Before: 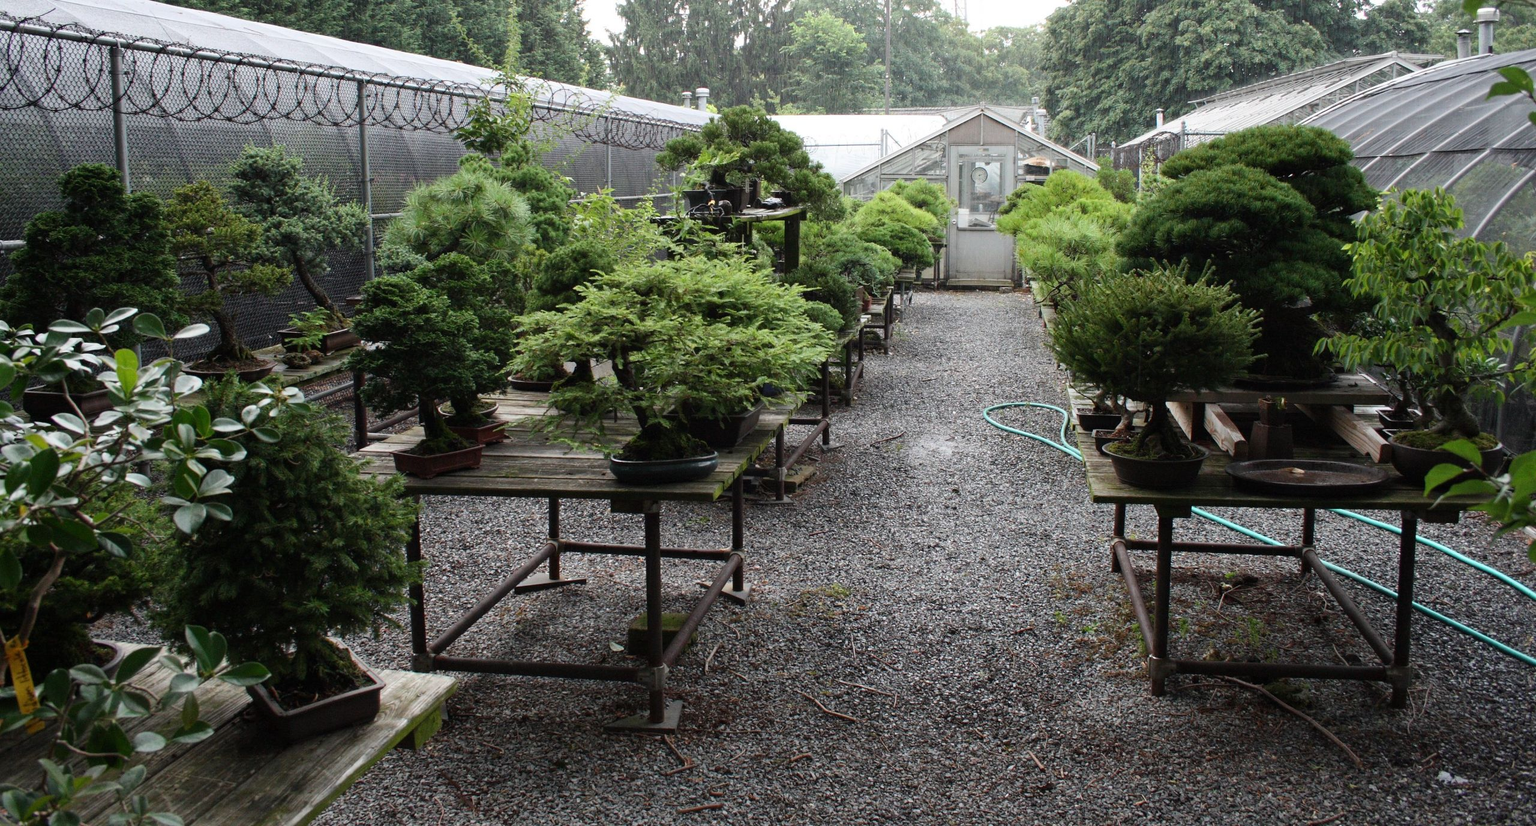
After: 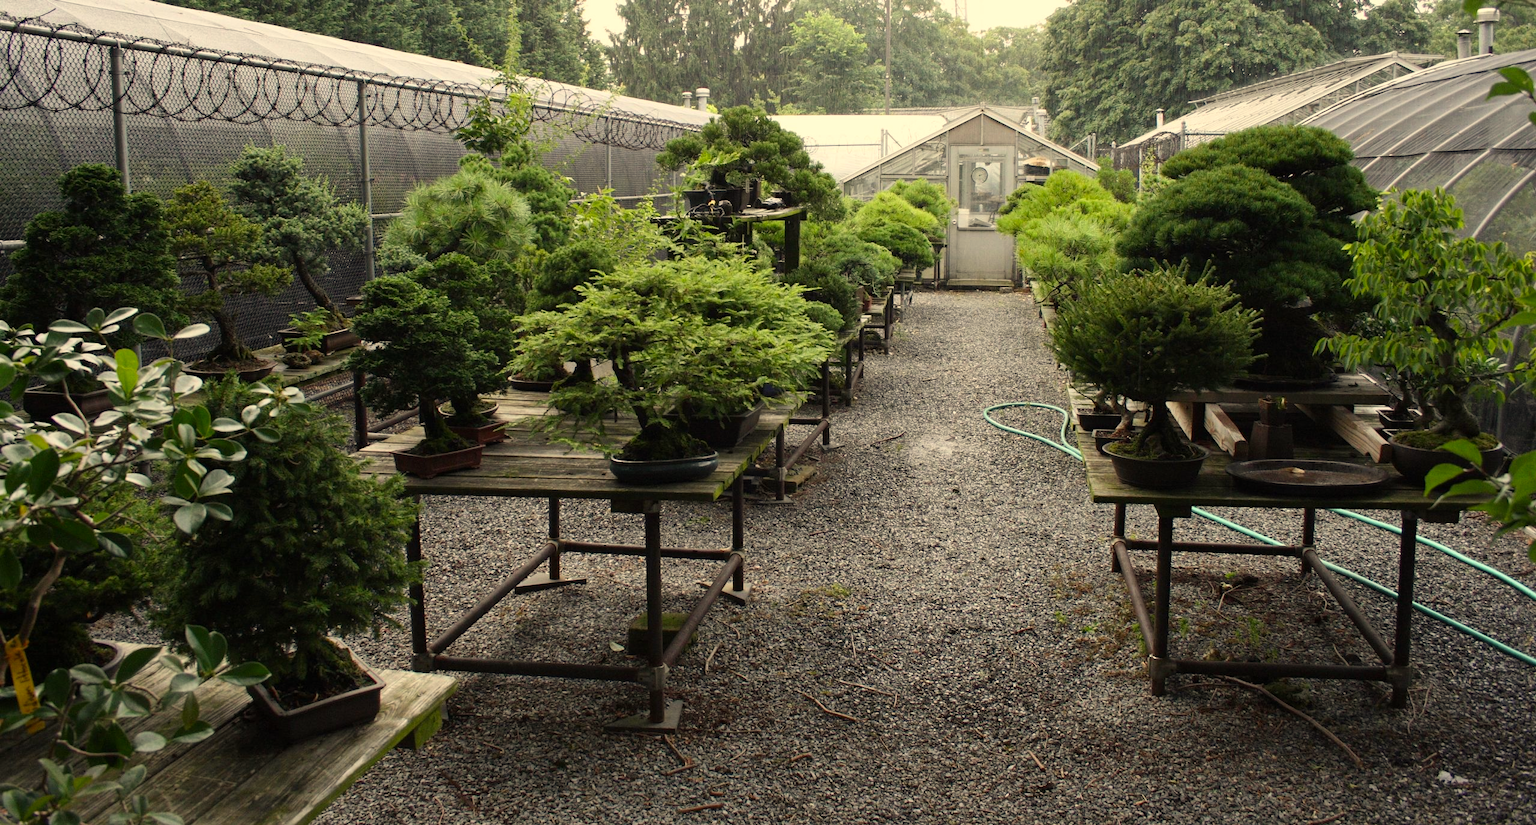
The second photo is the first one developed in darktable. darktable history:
color correction: highlights a* 2.58, highlights b* 23.11
